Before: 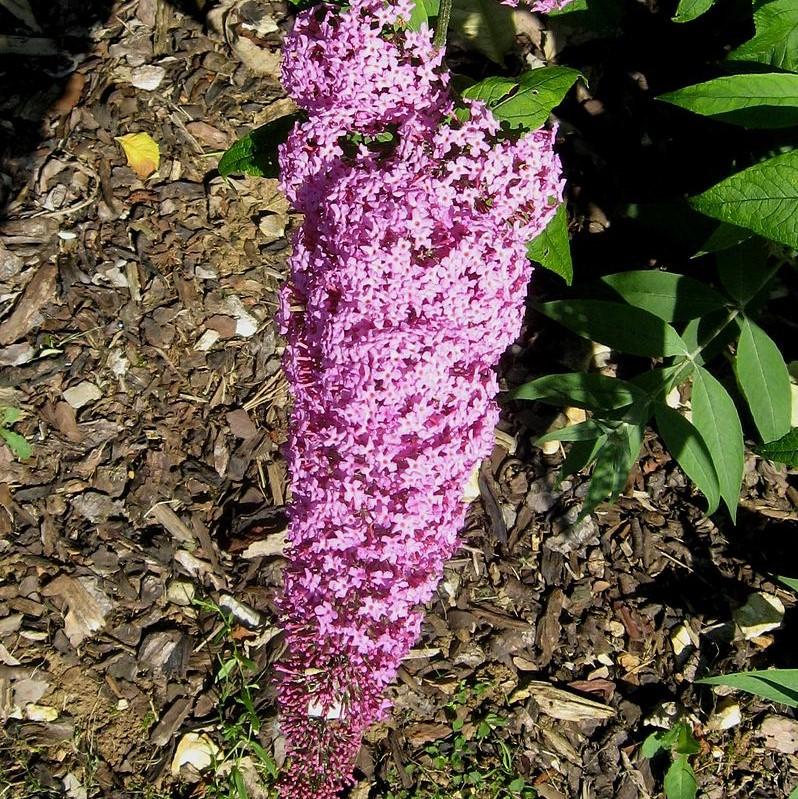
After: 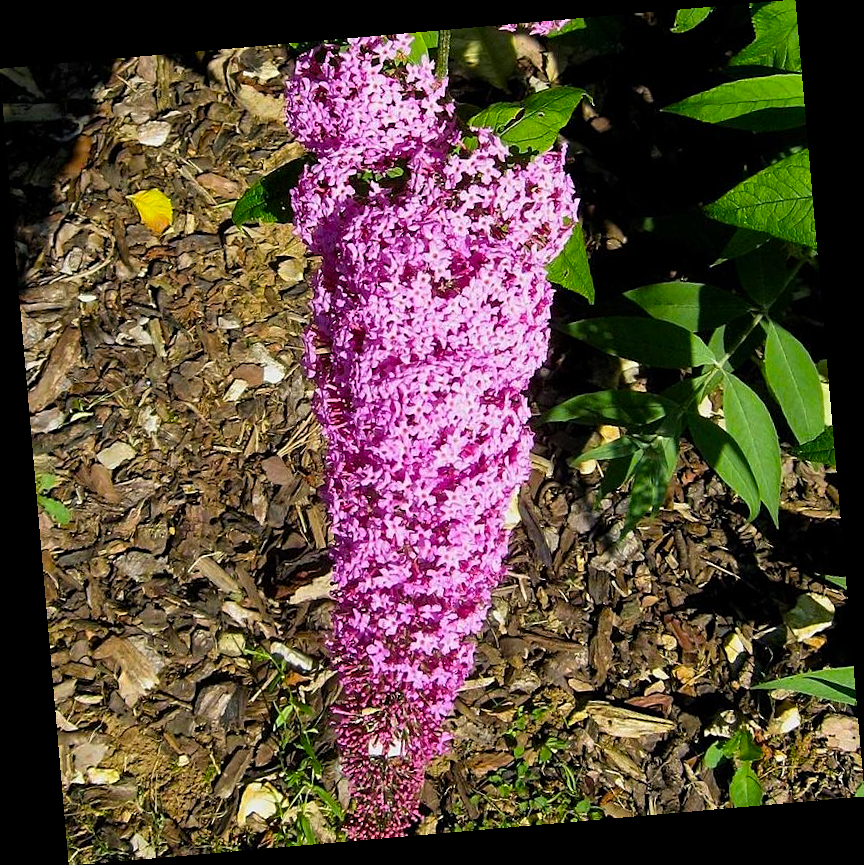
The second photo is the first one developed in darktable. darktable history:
sharpen: amount 0.2
color balance rgb: perceptual saturation grading › global saturation 30%, global vibrance 10%
velvia: strength 9.25%
rotate and perspective: rotation -4.98°, automatic cropping off
white balance: red 1, blue 1
